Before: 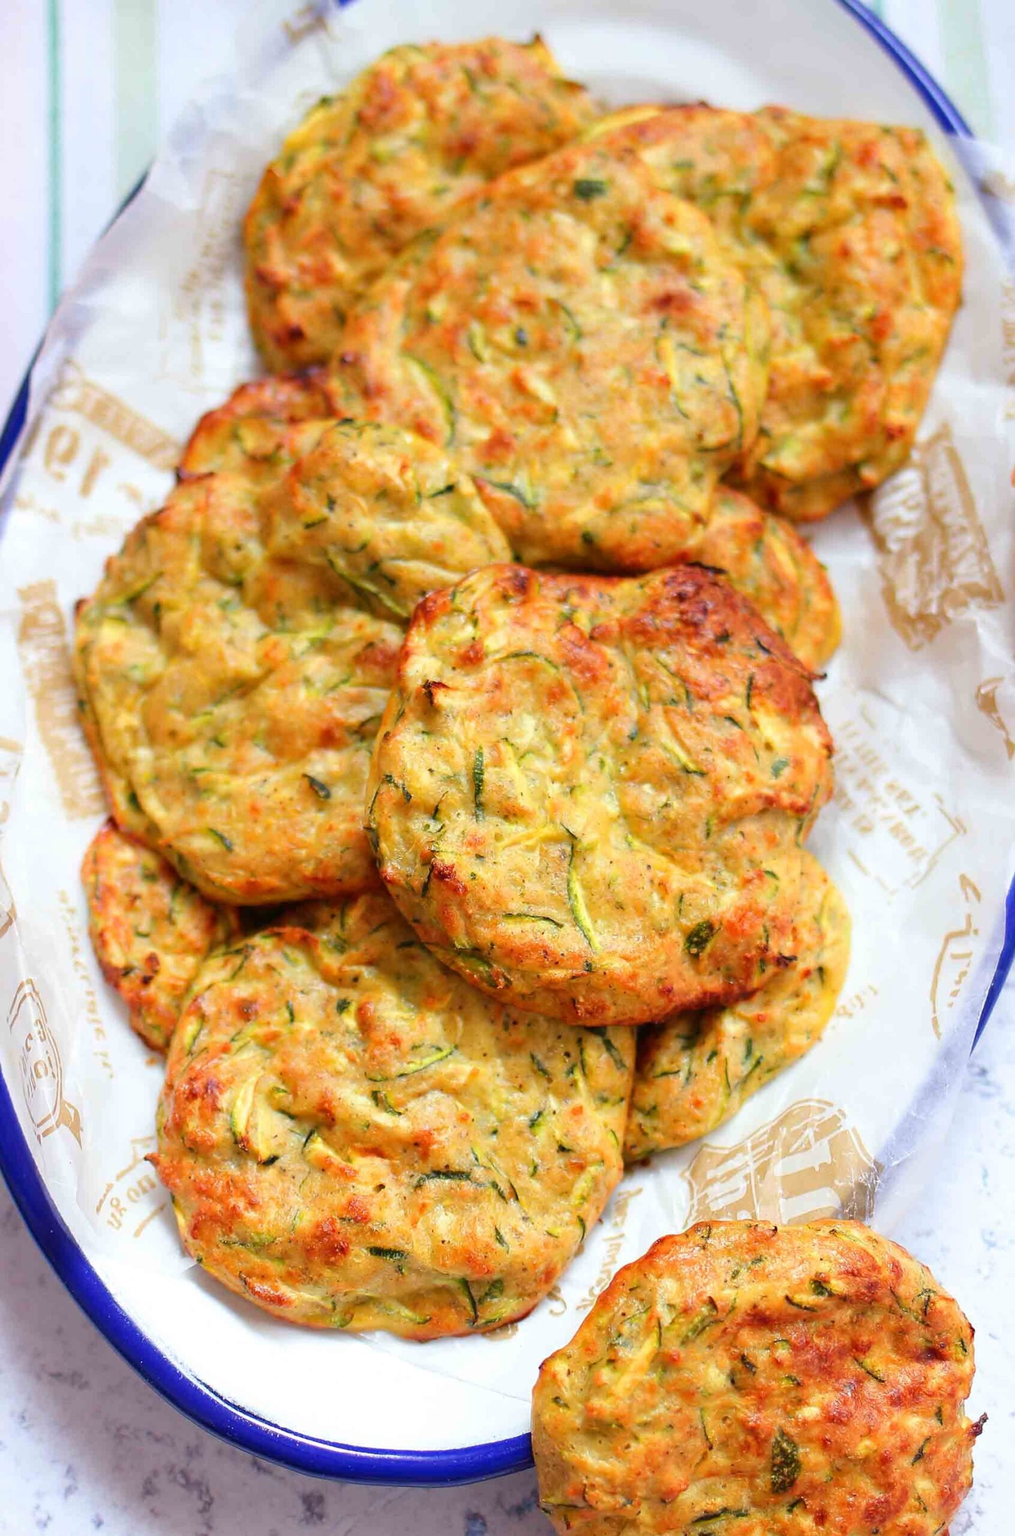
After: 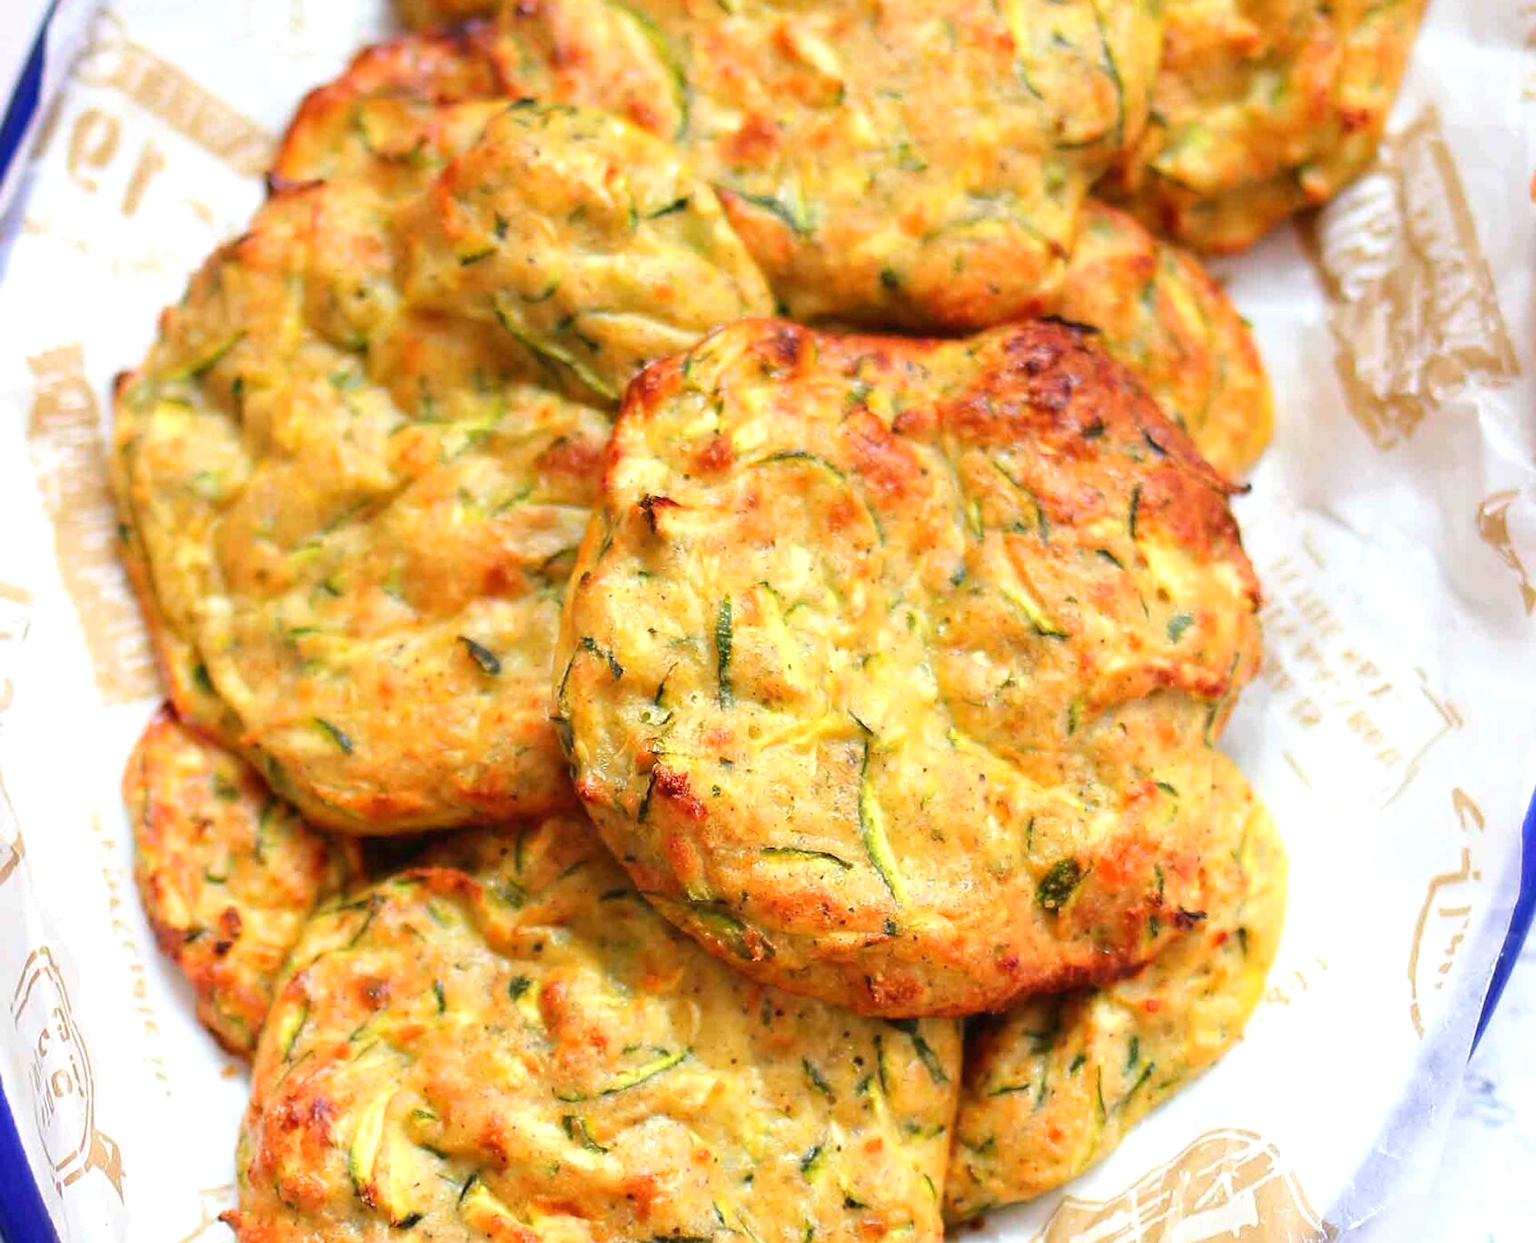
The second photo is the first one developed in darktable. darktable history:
exposure: black level correction 0, exposure 0.3 EV, compensate highlight preservation false
crop and rotate: top 23.043%, bottom 23.437%
